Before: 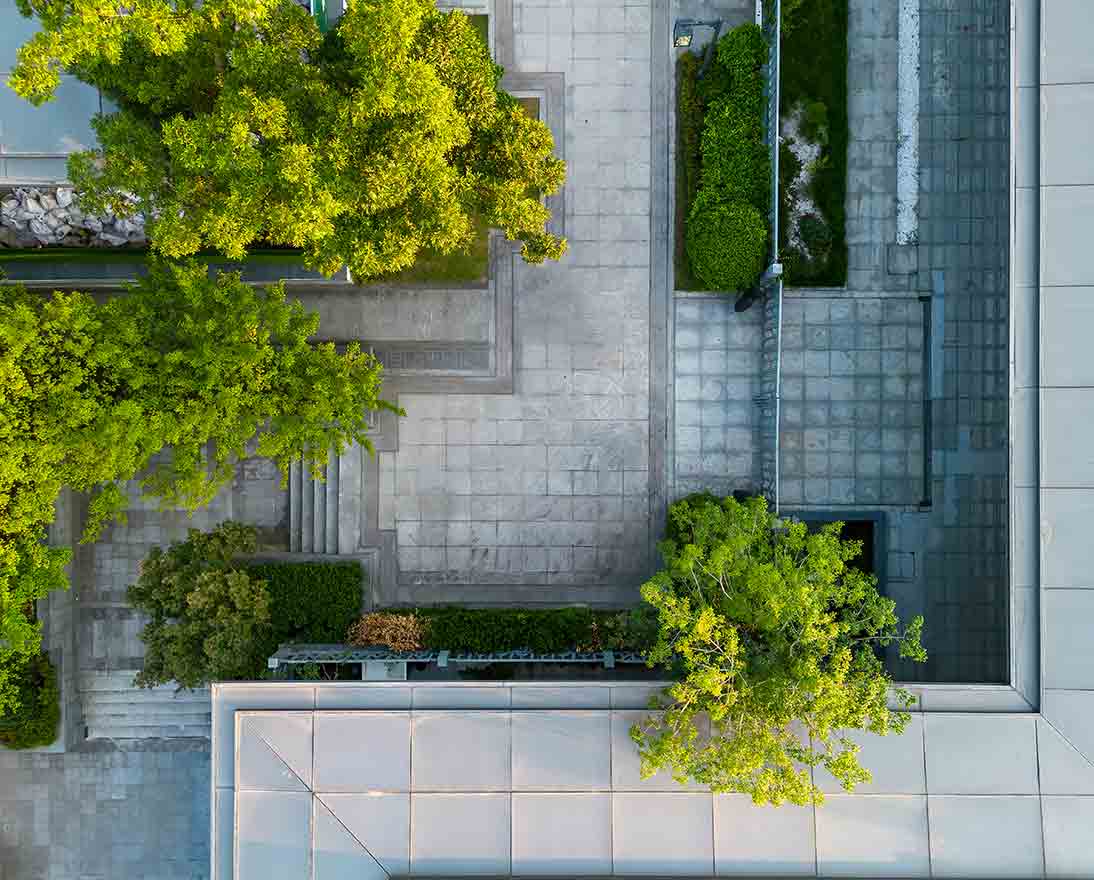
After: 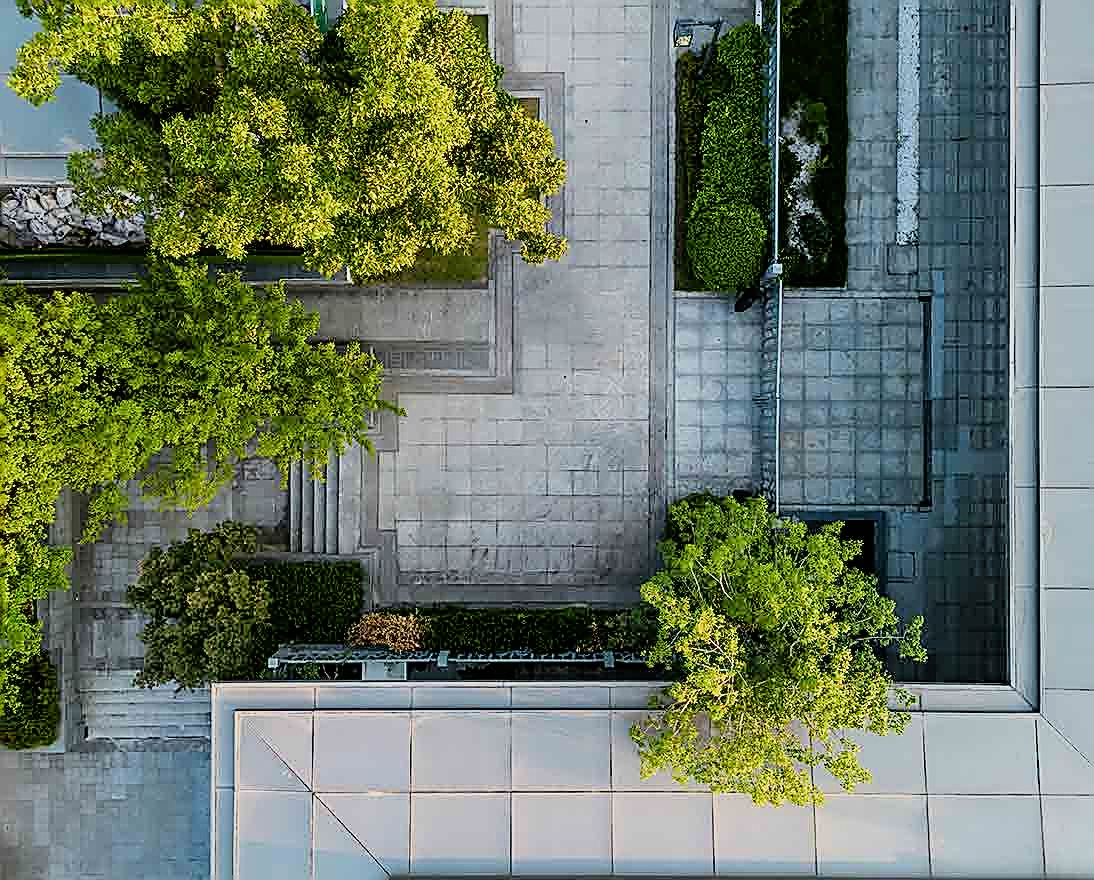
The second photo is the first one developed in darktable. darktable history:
filmic rgb: black relative exposure -7.75 EV, white relative exposure 4.4 EV, threshold 3 EV, hardness 3.76, latitude 50%, contrast 1.1, color science v5 (2021), contrast in shadows safe, contrast in highlights safe, enable highlight reconstruction true
sharpen: radius 1.685, amount 1.294
